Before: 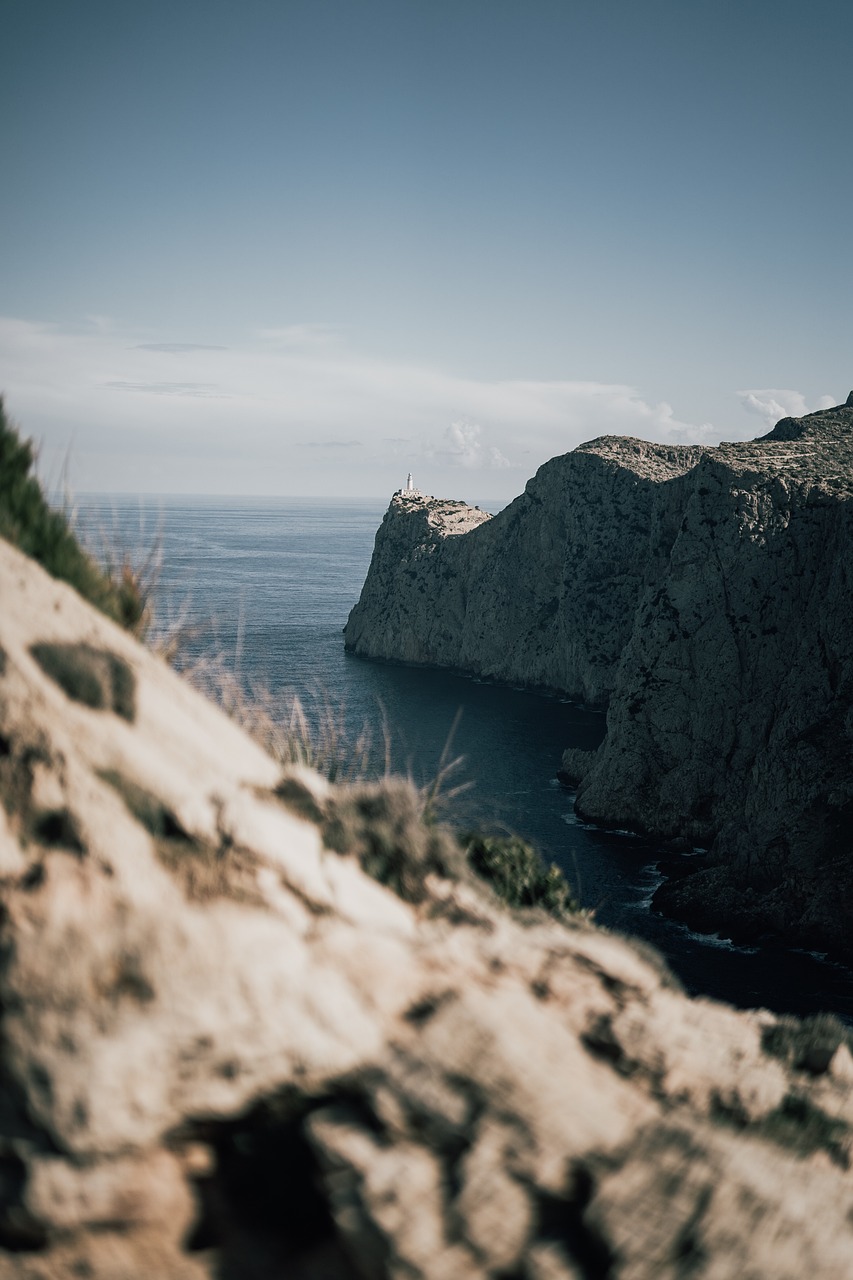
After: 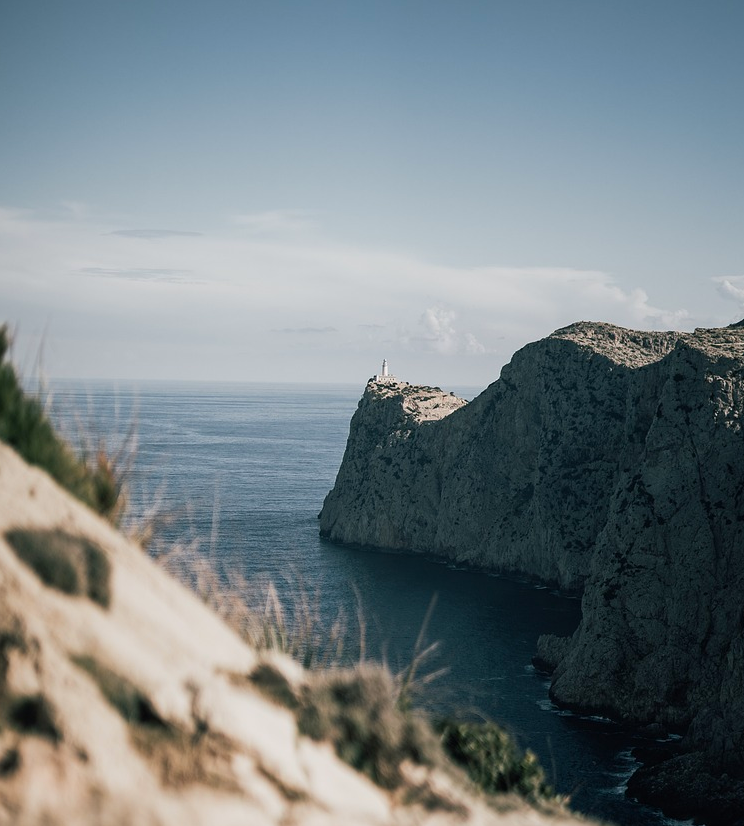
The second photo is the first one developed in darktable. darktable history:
color balance rgb: perceptual saturation grading › global saturation 10%, global vibrance 10%
crop: left 3.015%, top 8.969%, right 9.647%, bottom 26.457%
